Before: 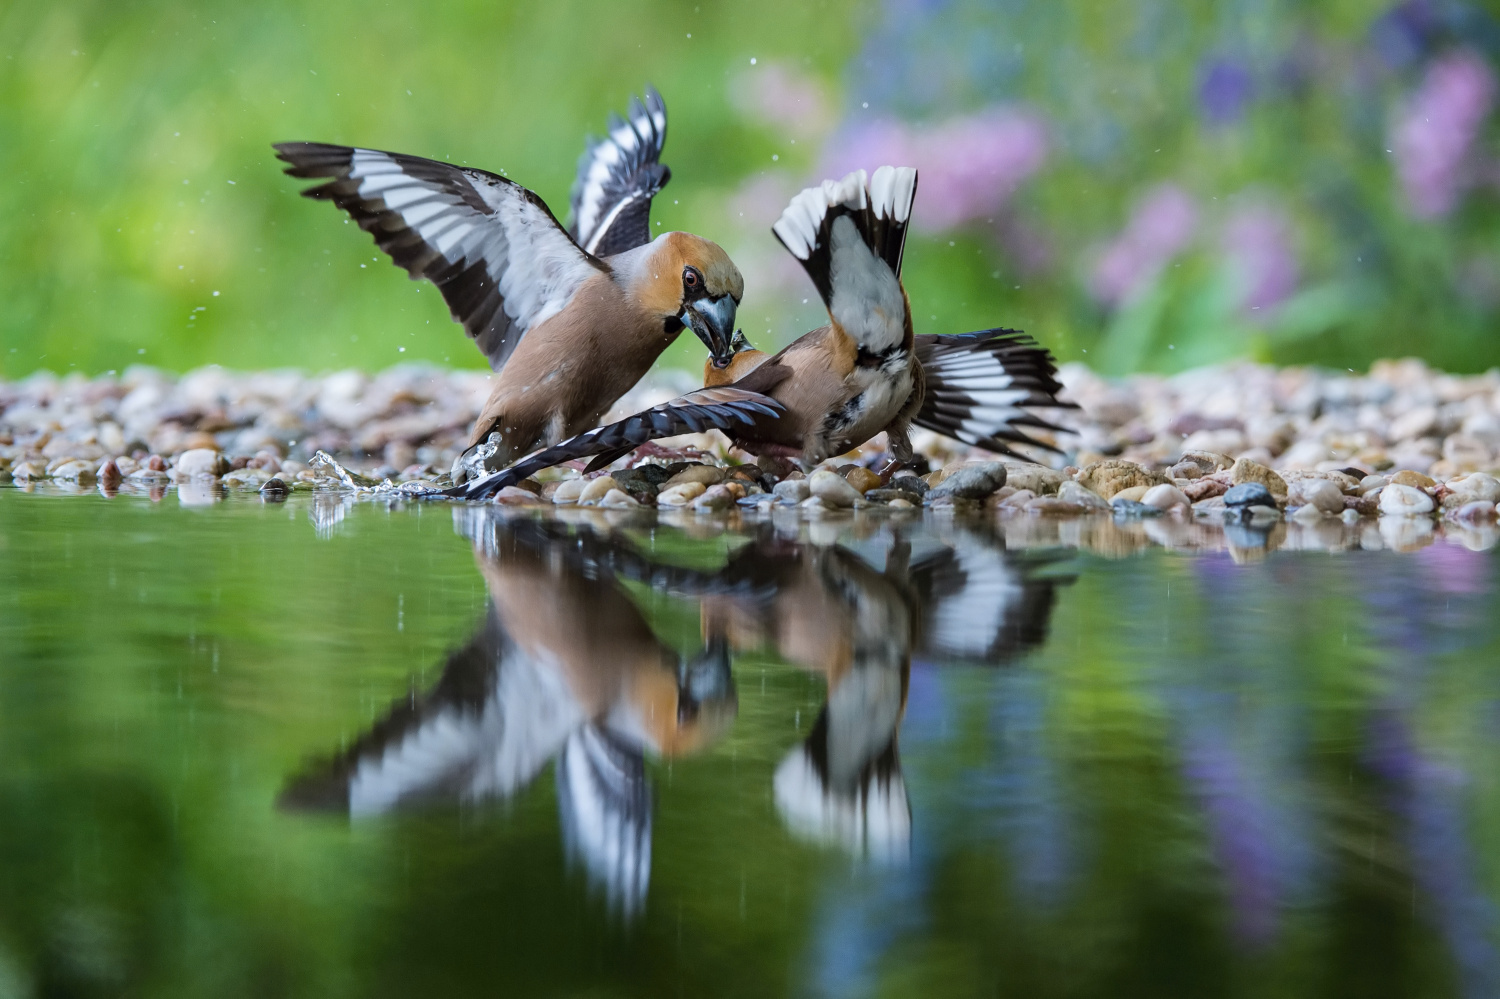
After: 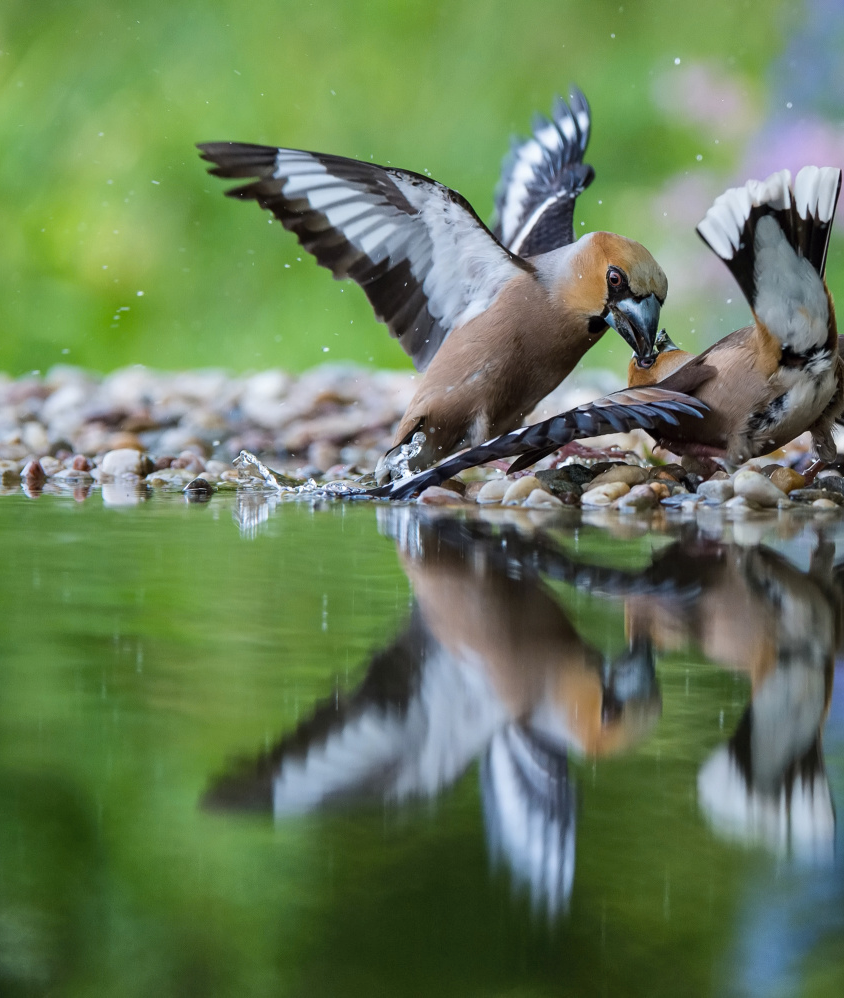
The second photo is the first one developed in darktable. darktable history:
crop: left 5.114%, right 38.589%
shadows and highlights: soften with gaussian
